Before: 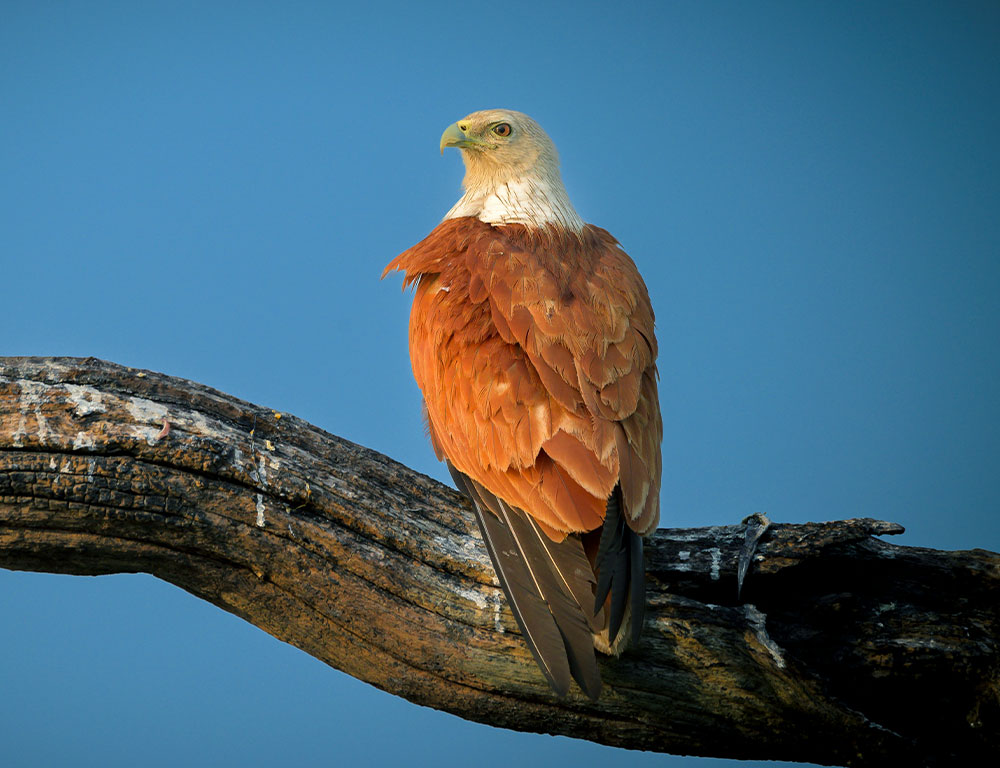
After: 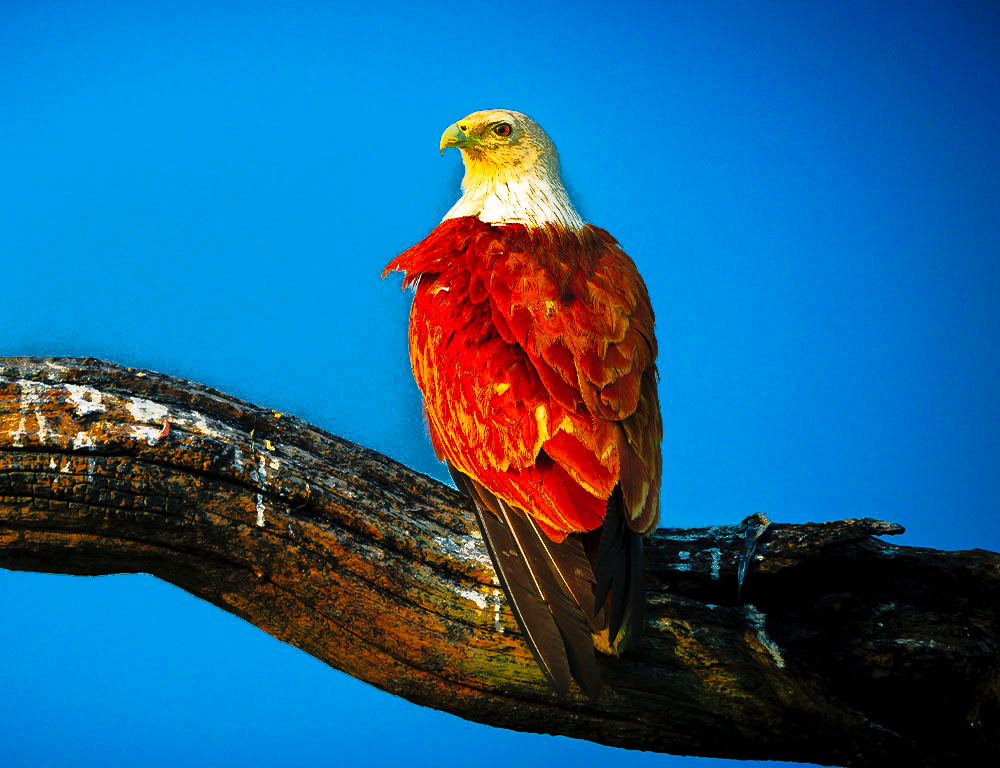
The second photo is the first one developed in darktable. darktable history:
color balance rgb: linear chroma grading › shadows -8%, linear chroma grading › global chroma 10%, perceptual saturation grading › global saturation 2%, perceptual saturation grading › highlights -2%, perceptual saturation grading › mid-tones 4%, perceptual saturation grading › shadows 8%, perceptual brilliance grading › global brilliance 2%, perceptual brilliance grading › highlights -4%, global vibrance 16%, saturation formula JzAzBz (2021)
tone curve: curves: ch0 [(0, 0) (0.003, 0.002) (0.011, 0.005) (0.025, 0.011) (0.044, 0.017) (0.069, 0.021) (0.1, 0.027) (0.136, 0.035) (0.177, 0.05) (0.224, 0.076) (0.277, 0.126) (0.335, 0.212) (0.399, 0.333) (0.468, 0.473) (0.543, 0.627) (0.623, 0.784) (0.709, 0.9) (0.801, 0.963) (0.898, 0.988) (1, 1)], preserve colors none
shadows and highlights: on, module defaults
fill light: exposure -0.73 EV, center 0.69, width 2.2
